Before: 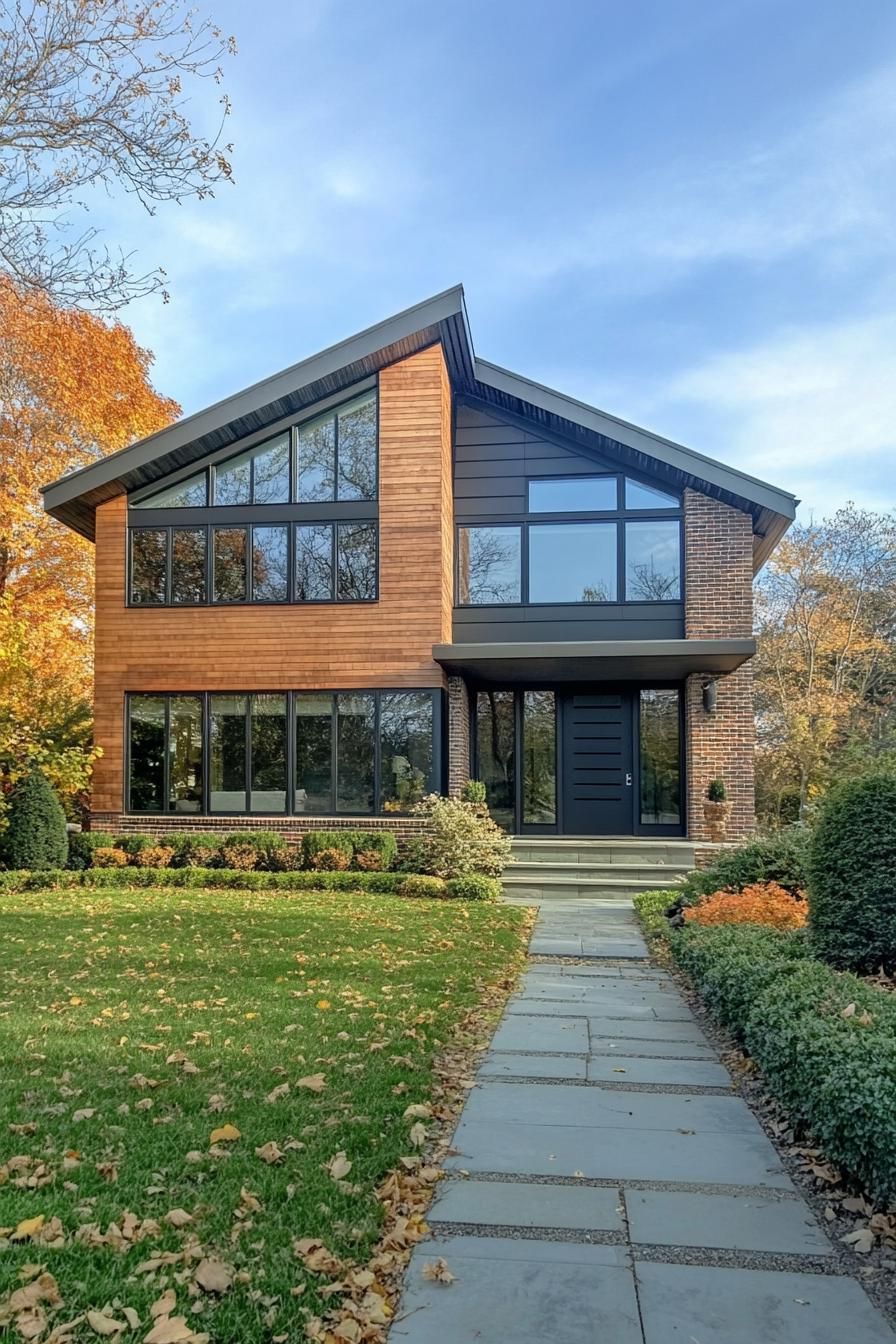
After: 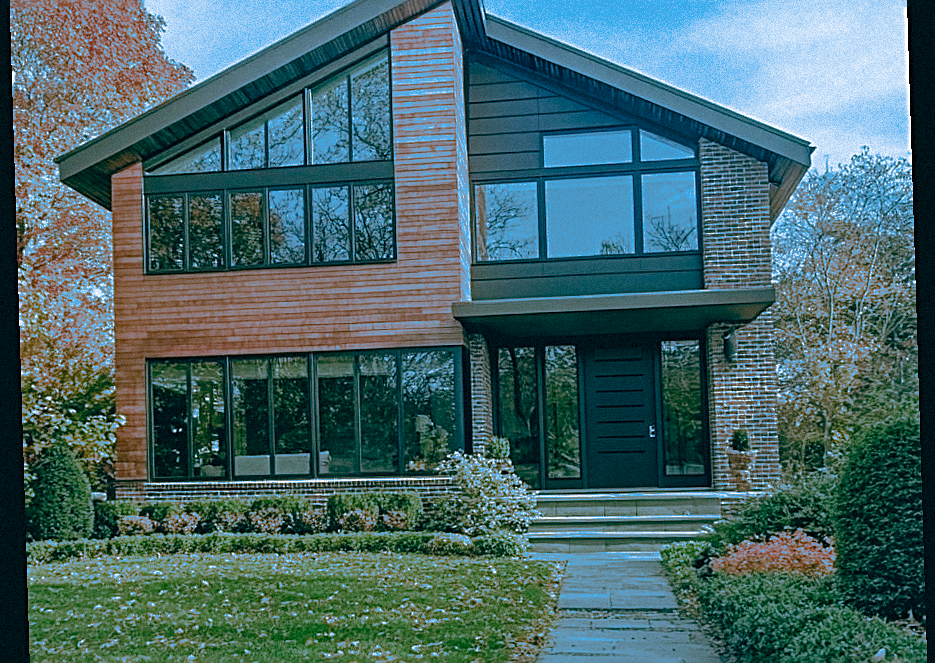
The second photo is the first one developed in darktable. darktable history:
crop and rotate: top 26.056%, bottom 25.543%
split-toning: shadows › hue 220°, shadows › saturation 0.64, highlights › hue 220°, highlights › saturation 0.64, balance 0, compress 5.22%
exposure: black level correction 0.001, exposure -0.2 EV, compensate highlight preservation false
color balance rgb: perceptual saturation grading › global saturation 20%, perceptual saturation grading › highlights -50%, perceptual saturation grading › shadows 30%
sharpen: radius 2.531, amount 0.628
grain: mid-tones bias 0%
rotate and perspective: rotation -1.75°, automatic cropping off
color balance: lift [1.005, 0.99, 1.007, 1.01], gamma [1, 0.979, 1.011, 1.021], gain [0.923, 1.098, 1.025, 0.902], input saturation 90.45%, contrast 7.73%, output saturation 105.91%
